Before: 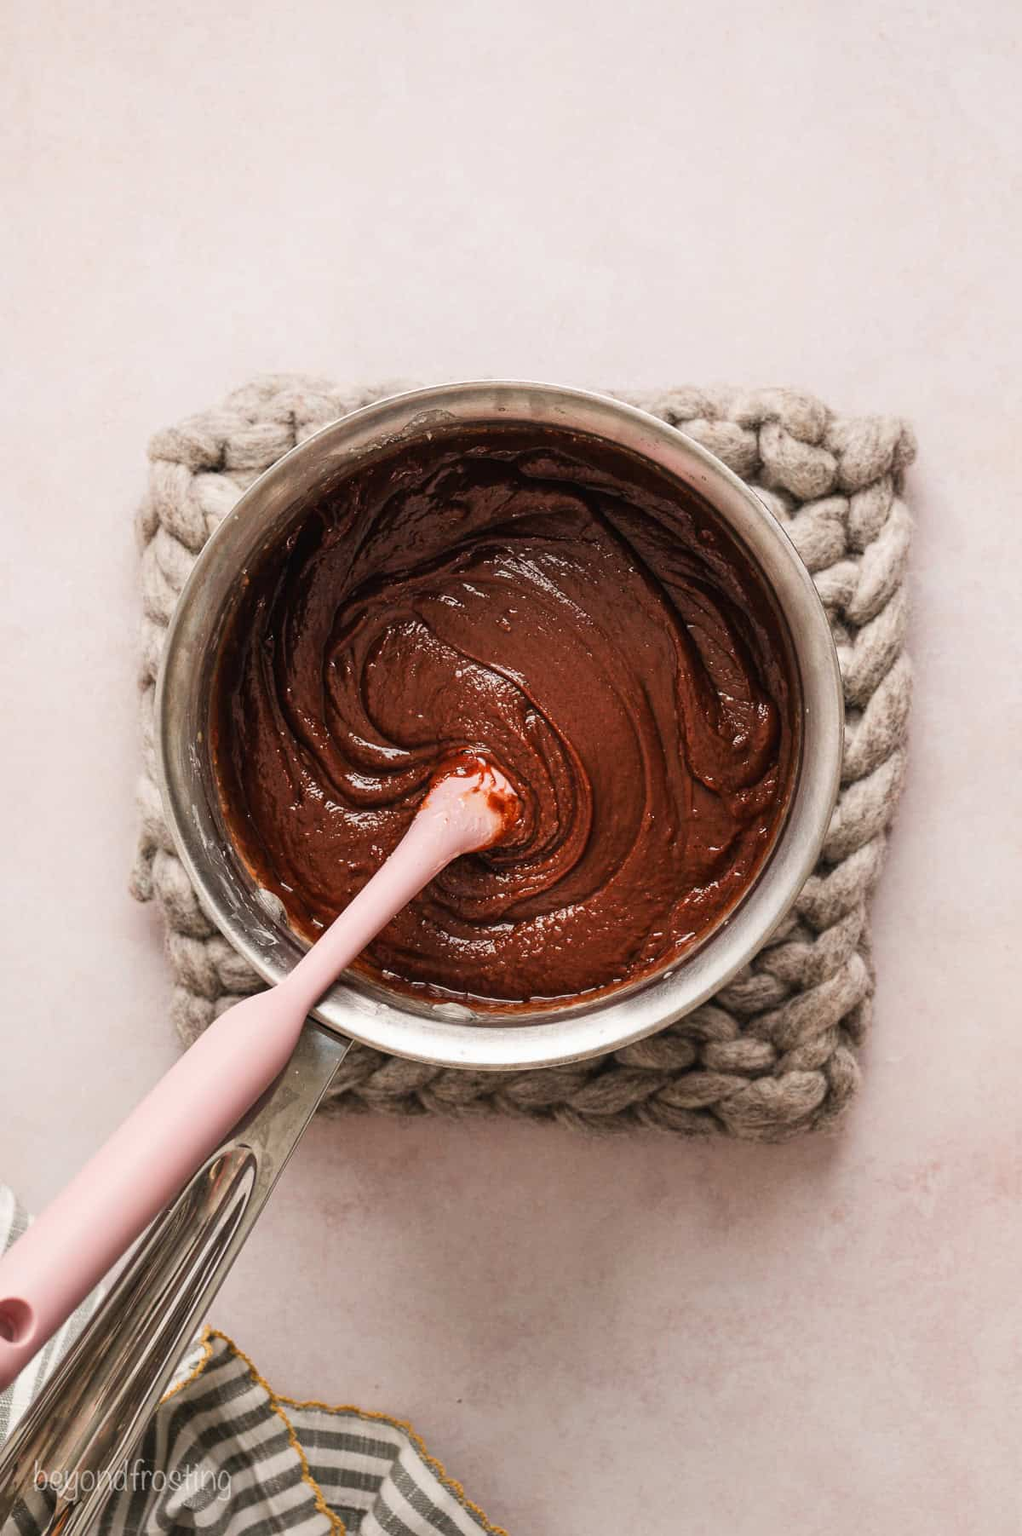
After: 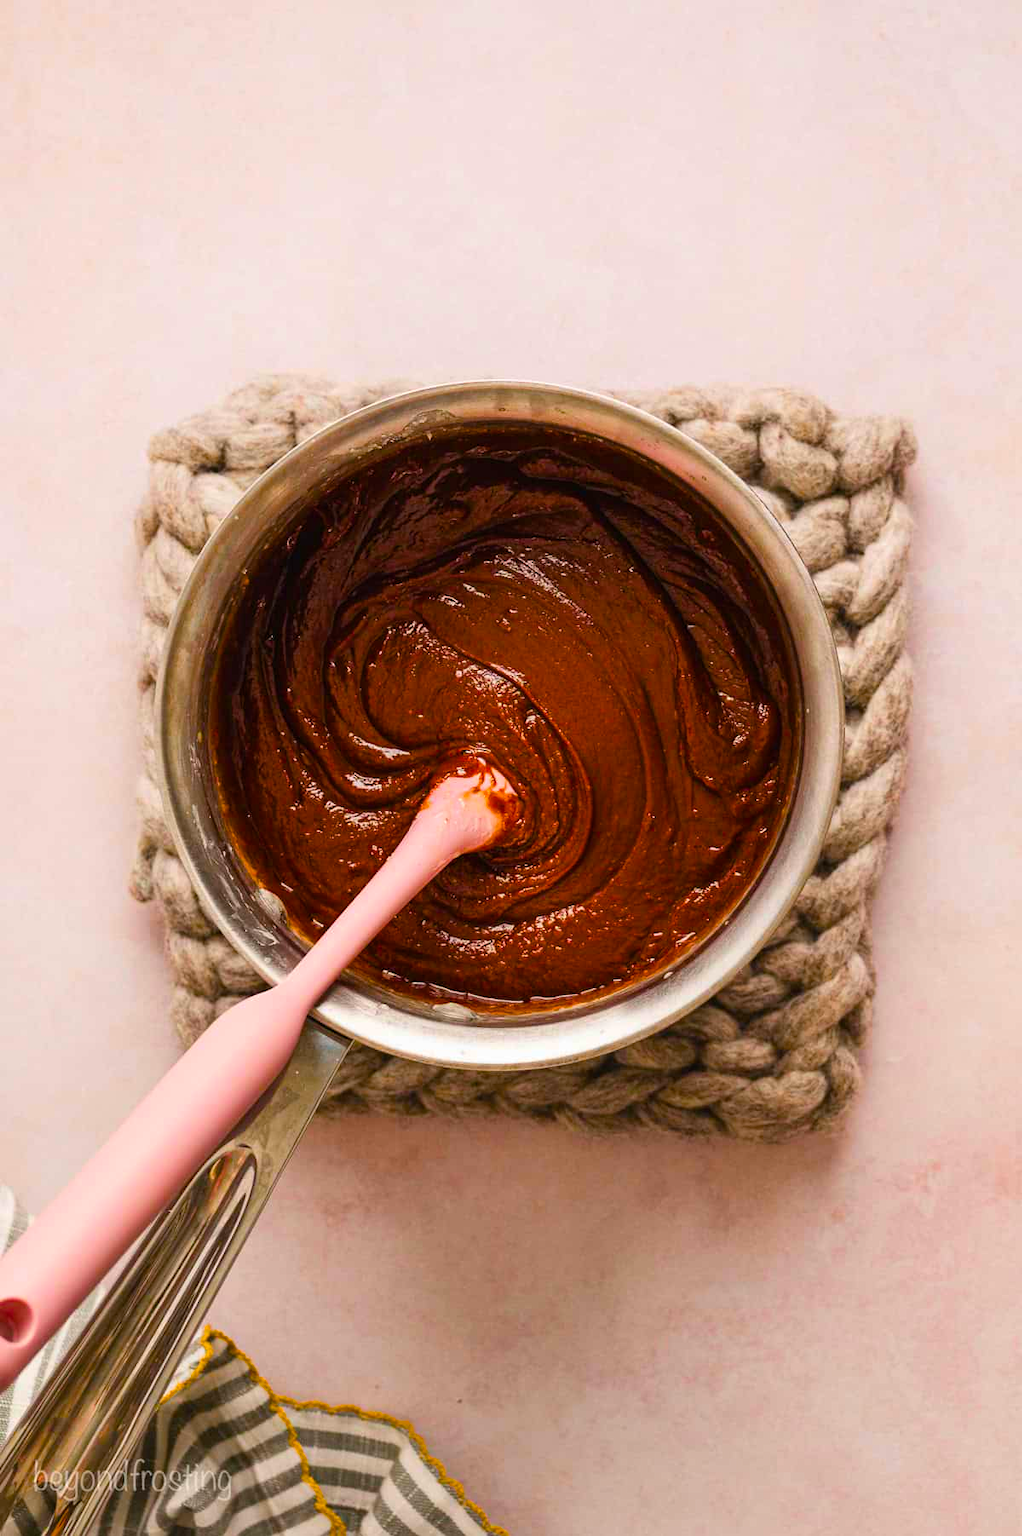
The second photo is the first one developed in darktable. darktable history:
color balance rgb: perceptual saturation grading › global saturation 30.702%, global vibrance 59.942%
